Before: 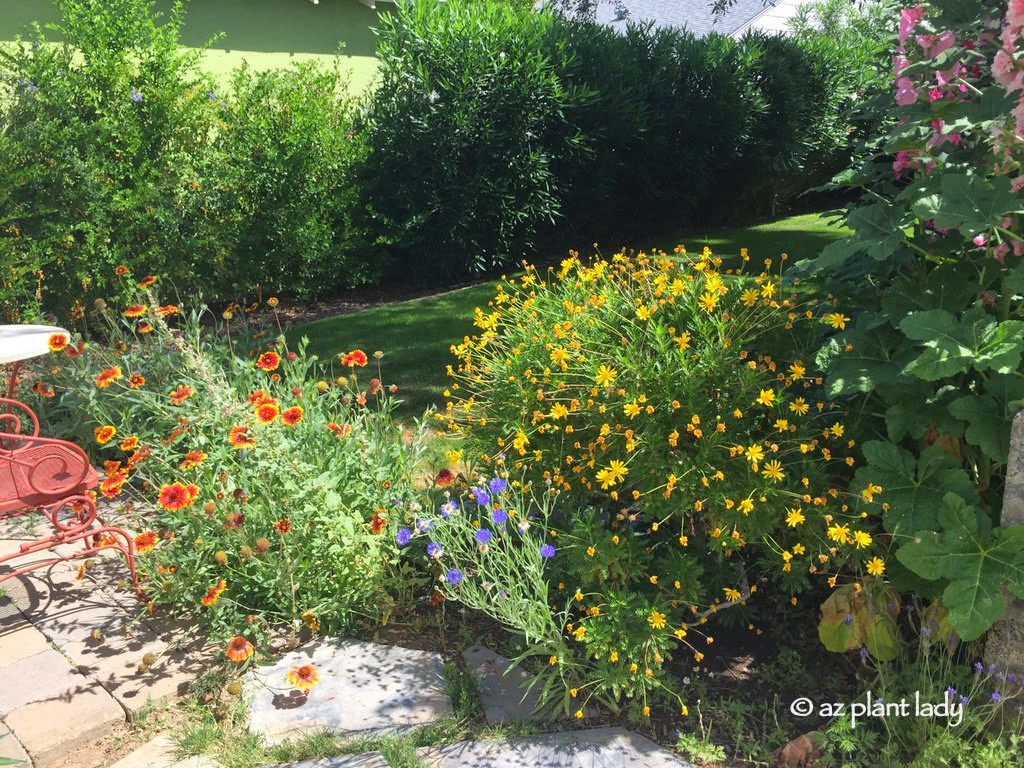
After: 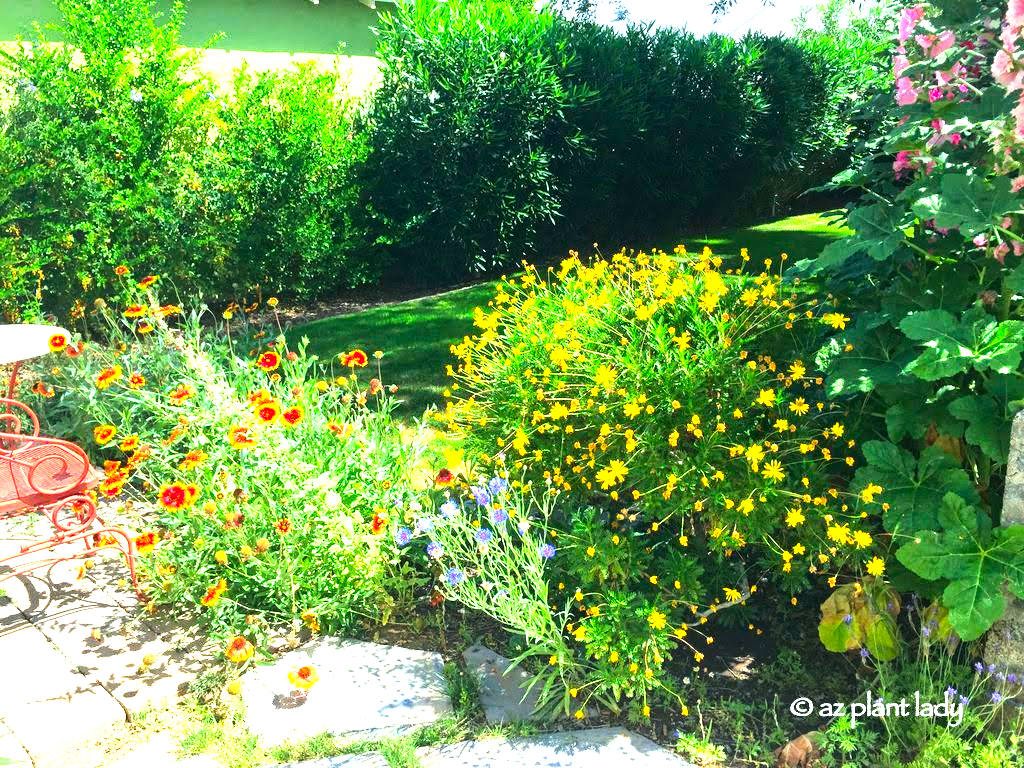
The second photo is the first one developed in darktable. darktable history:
exposure: black level correction 0, exposure 1 EV, compensate highlight preservation false
tone equalizer: -8 EV -0.75 EV, -7 EV -0.7 EV, -6 EV -0.6 EV, -5 EV -0.4 EV, -3 EV 0.4 EV, -2 EV 0.6 EV, -1 EV 0.7 EV, +0 EV 0.75 EV, edges refinement/feathering 500, mask exposure compensation -1.57 EV, preserve details no
color correction: highlights a* -7.33, highlights b* 1.26, shadows a* -3.55, saturation 1.4
